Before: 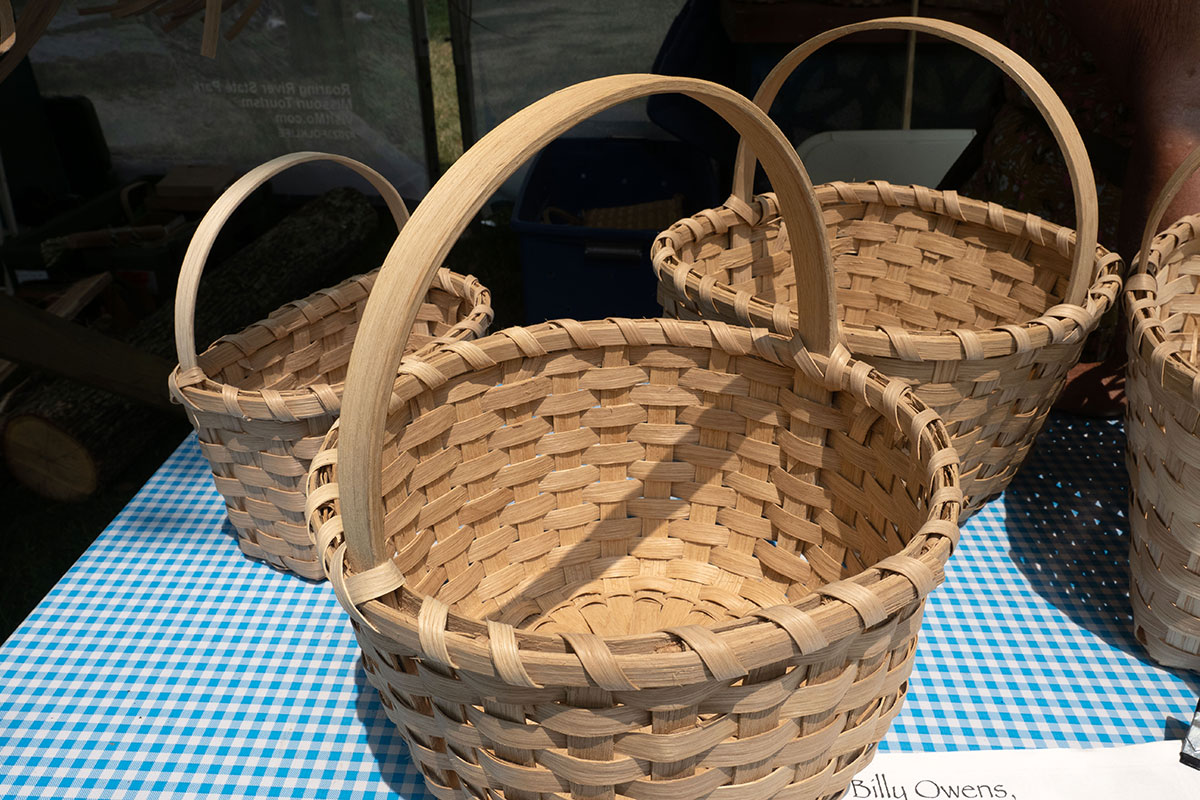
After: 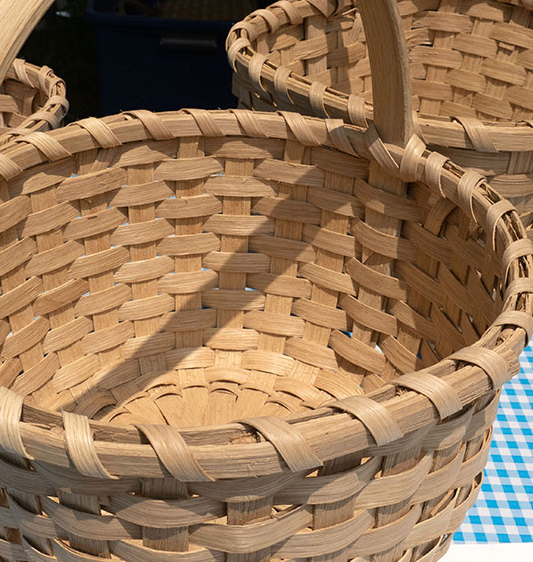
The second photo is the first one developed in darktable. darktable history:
crop: left 35.432%, top 26.233%, right 20.145%, bottom 3.432%
tone equalizer: on, module defaults
